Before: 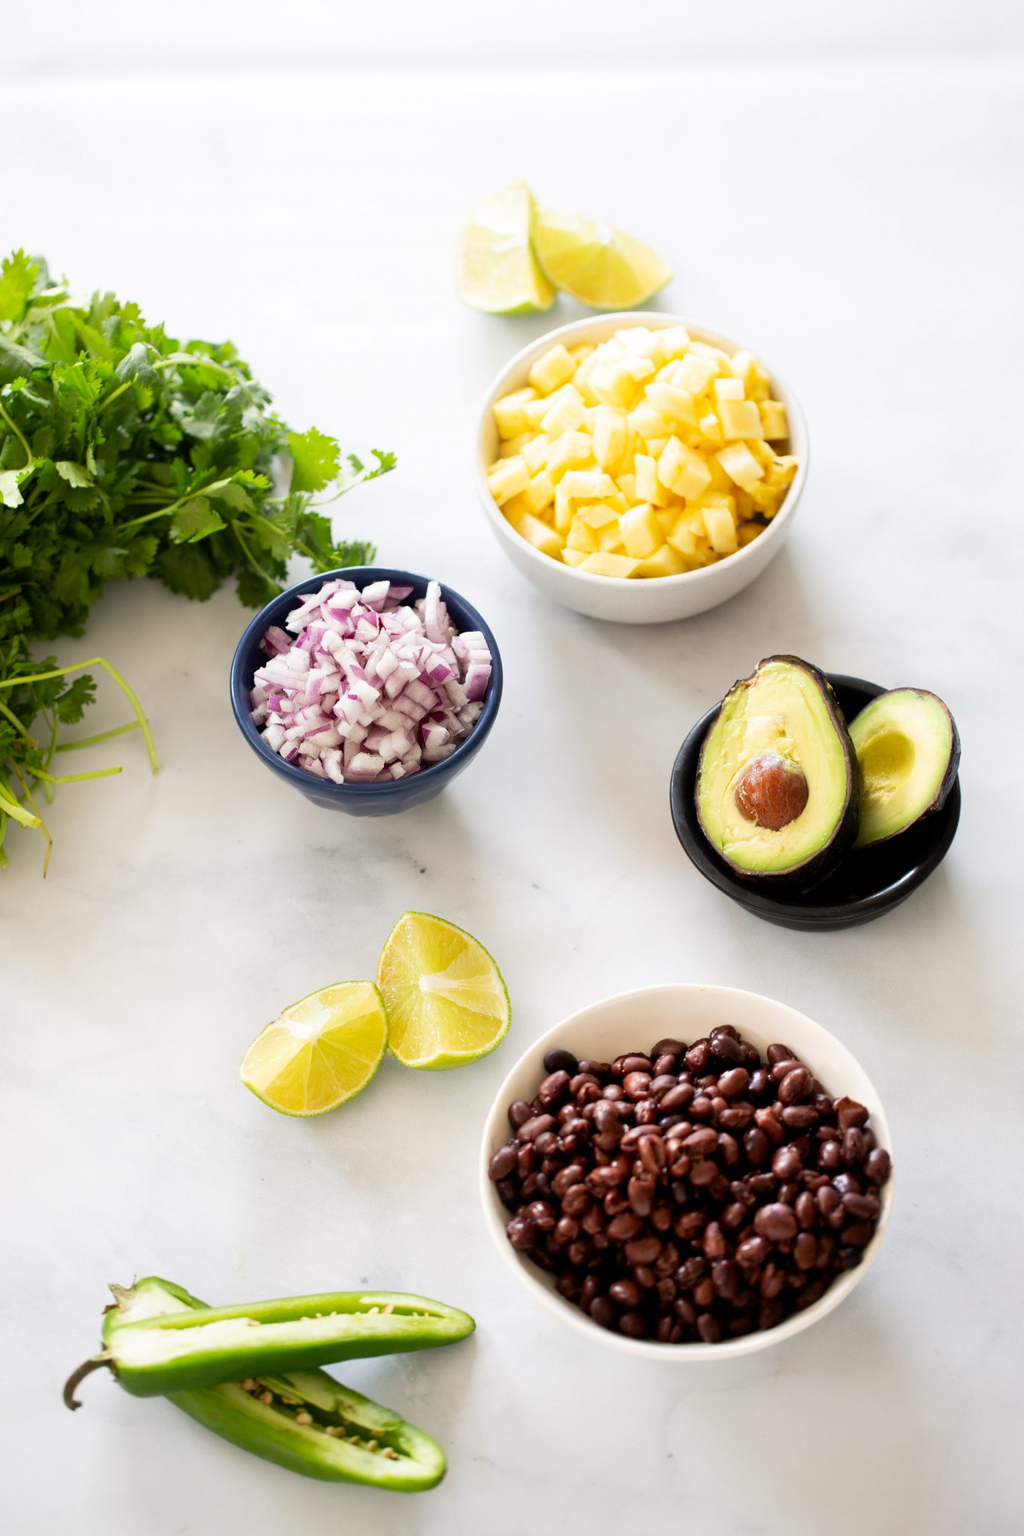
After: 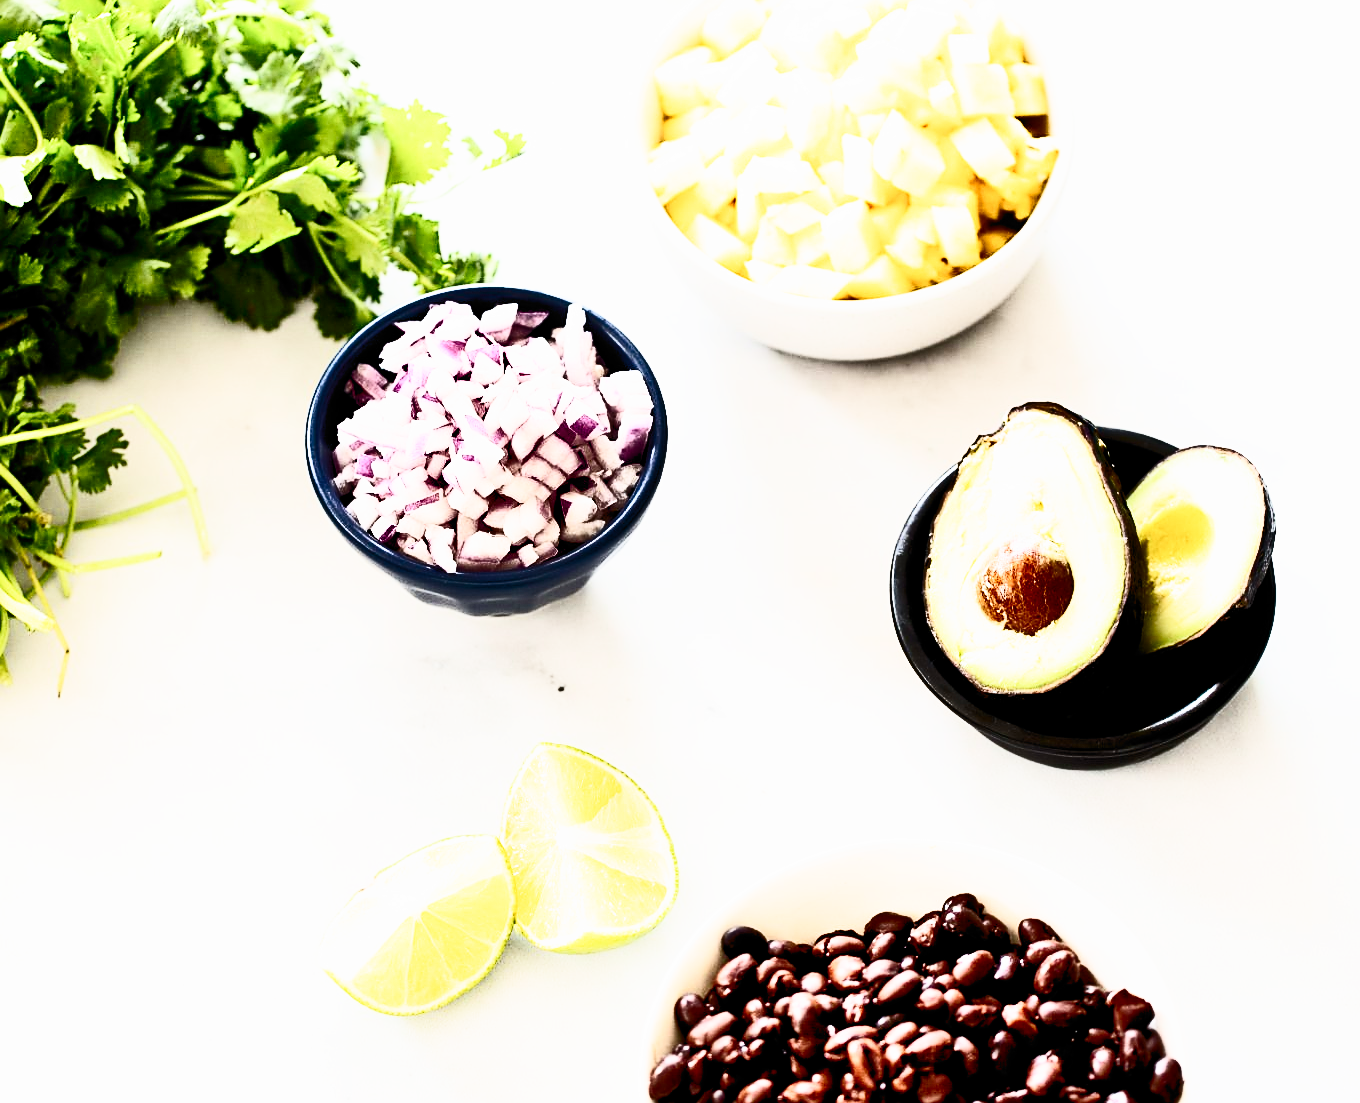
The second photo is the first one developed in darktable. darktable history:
filmic rgb: black relative exposure -5.03 EV, white relative exposure 4 EV, hardness 2.88, contrast 1.296, highlights saturation mix -29.53%, add noise in highlights 0.001, preserve chrominance no, color science v3 (2019), use custom middle-gray values true, contrast in highlights soft
tone equalizer: -7 EV 0.16 EV, -6 EV 0.6 EV, -5 EV 1.13 EV, -4 EV 1.36 EV, -3 EV 1.17 EV, -2 EV 0.6 EV, -1 EV 0.159 EV
crop and rotate: top 22.945%, bottom 22.964%
sharpen: on, module defaults
contrast brightness saturation: contrast 0.942, brightness 0.2
